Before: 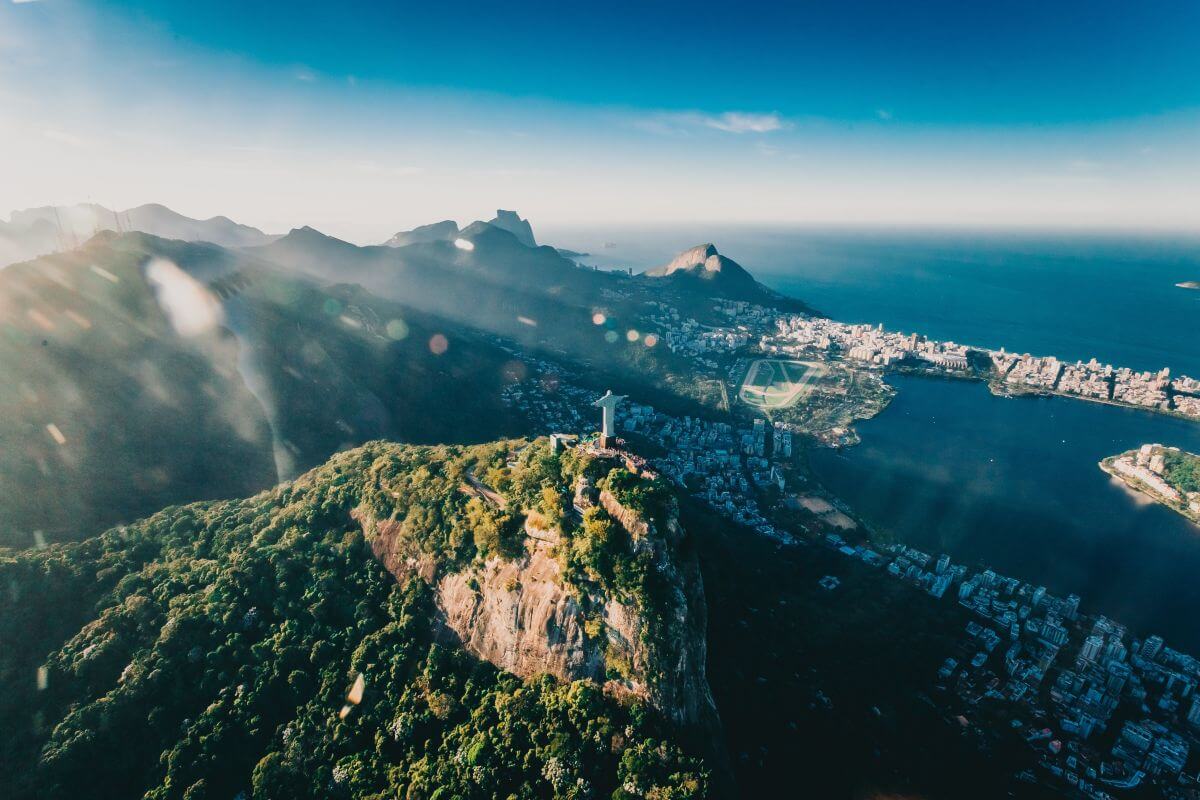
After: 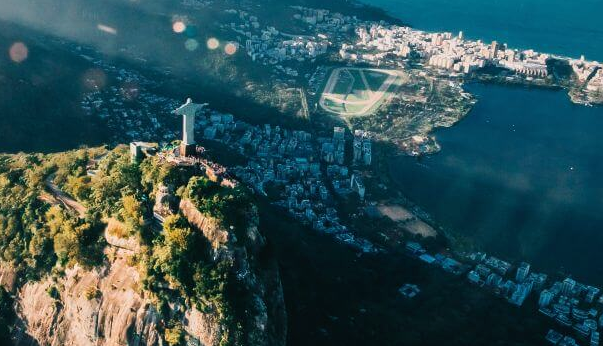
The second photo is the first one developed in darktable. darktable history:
crop: left 35.03%, top 36.625%, right 14.663%, bottom 20.057%
rgb curve: curves: ch0 [(0, 0) (0.078, 0.051) (0.929, 0.956) (1, 1)], compensate middle gray true
